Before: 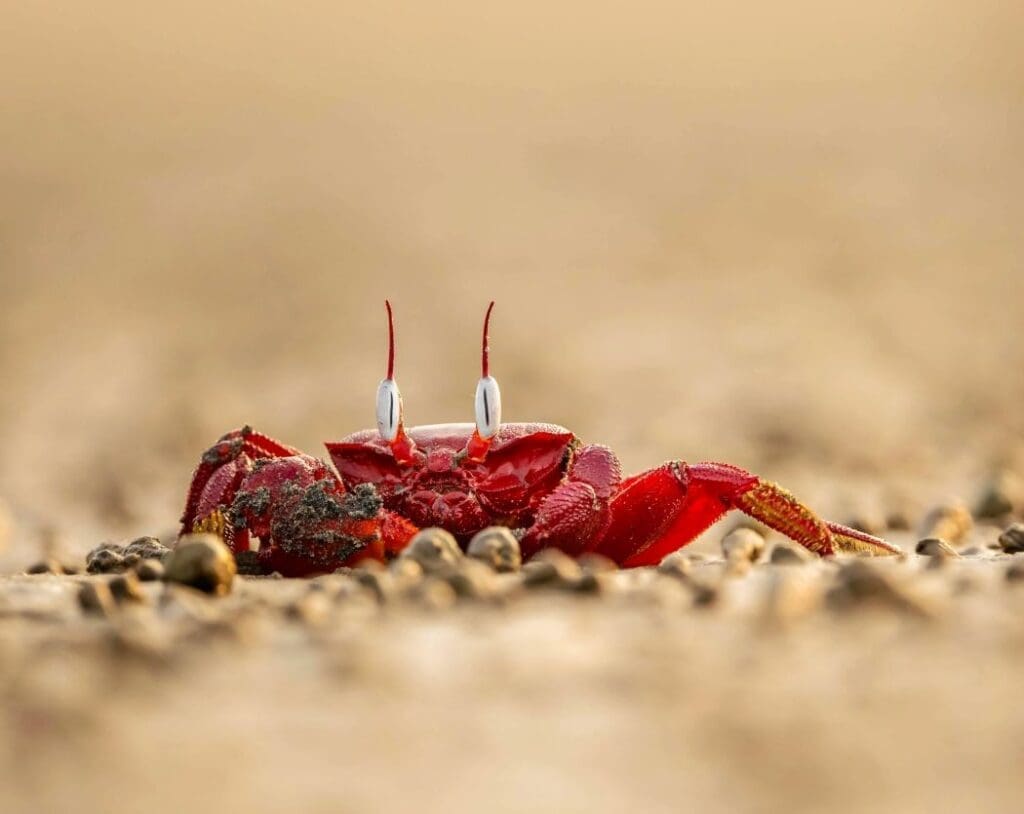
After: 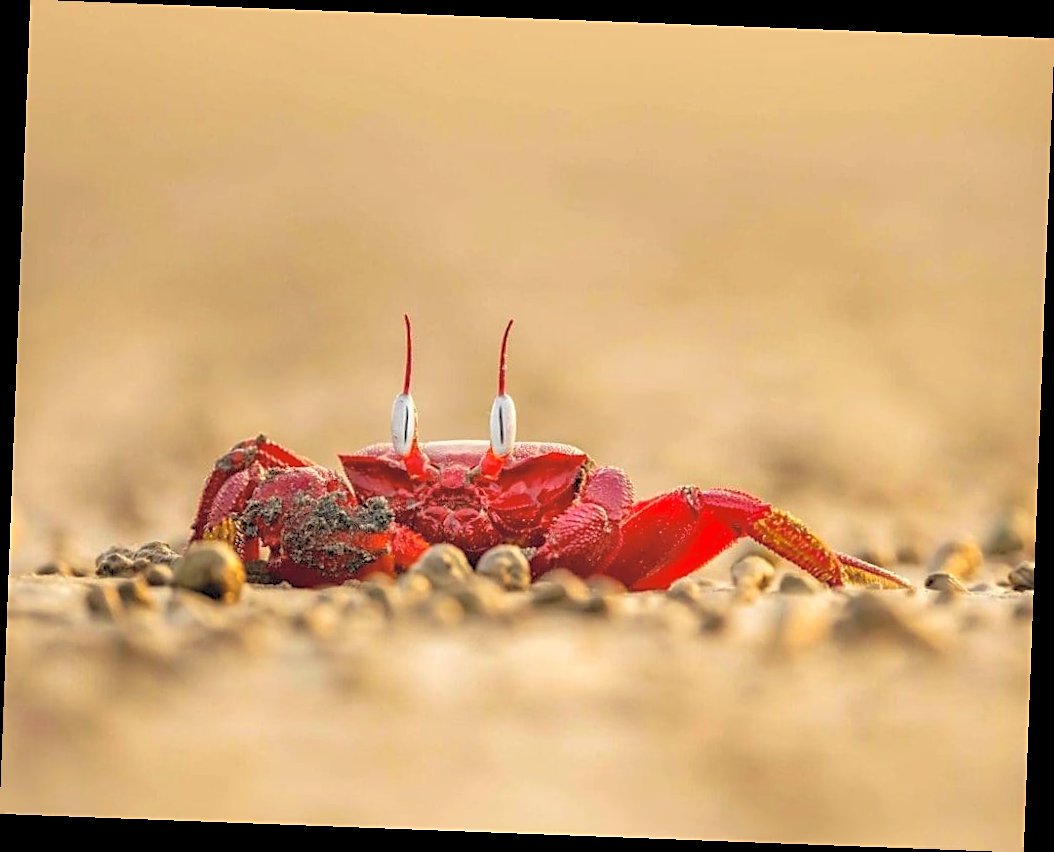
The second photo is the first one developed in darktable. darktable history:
sharpen: on, module defaults
shadows and highlights: on, module defaults
contrast brightness saturation: contrast 0.1, brightness 0.3, saturation 0.14
rotate and perspective: rotation 2.17°, automatic cropping off
